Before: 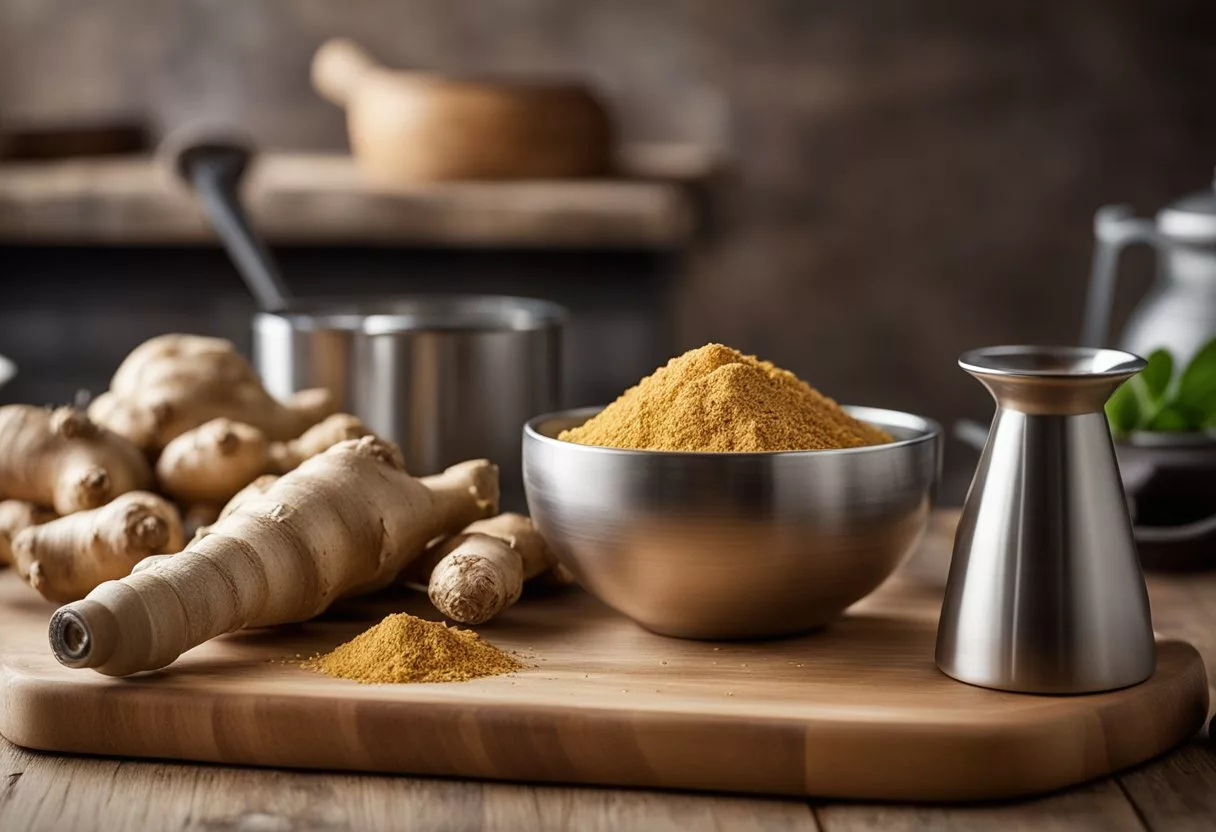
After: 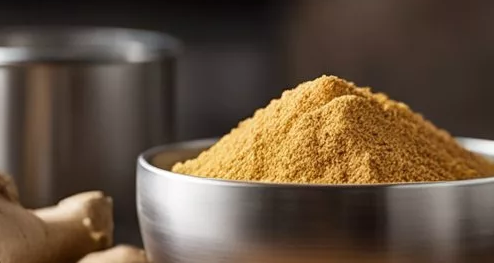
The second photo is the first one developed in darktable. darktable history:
crop: left 31.788%, top 32.311%, right 27.513%, bottom 35.971%
